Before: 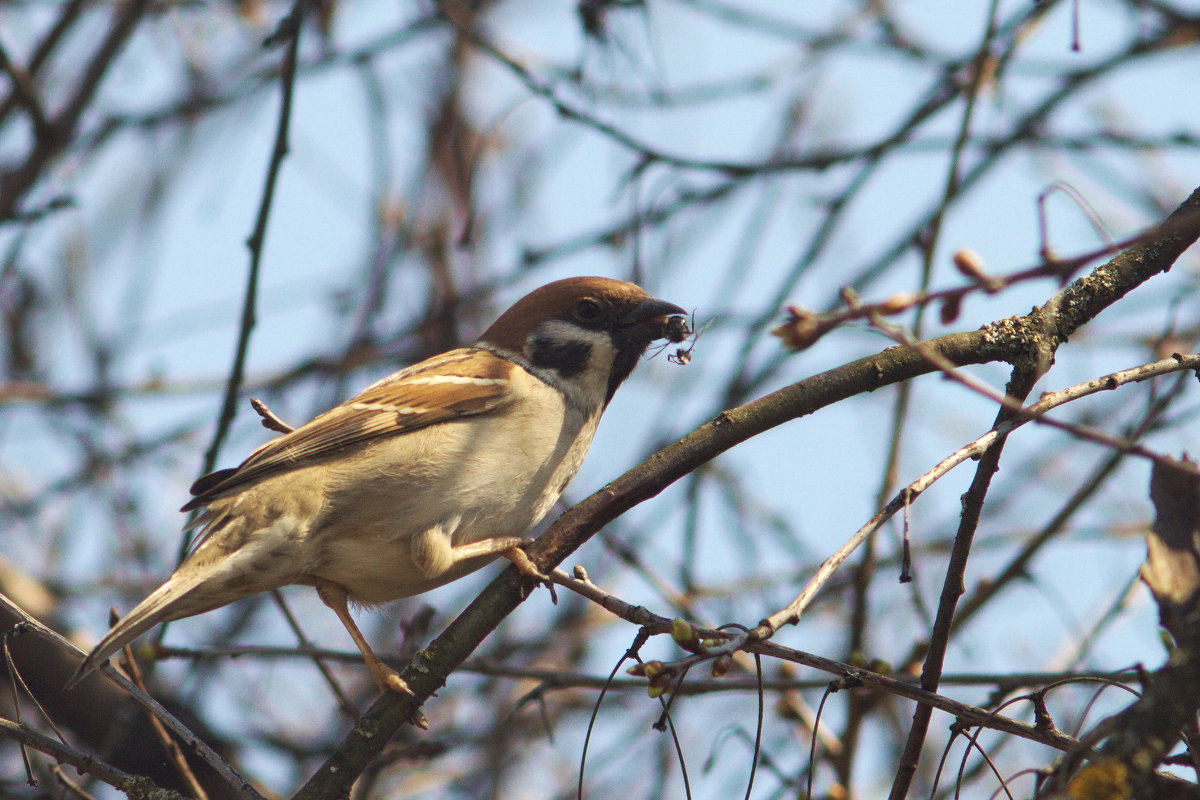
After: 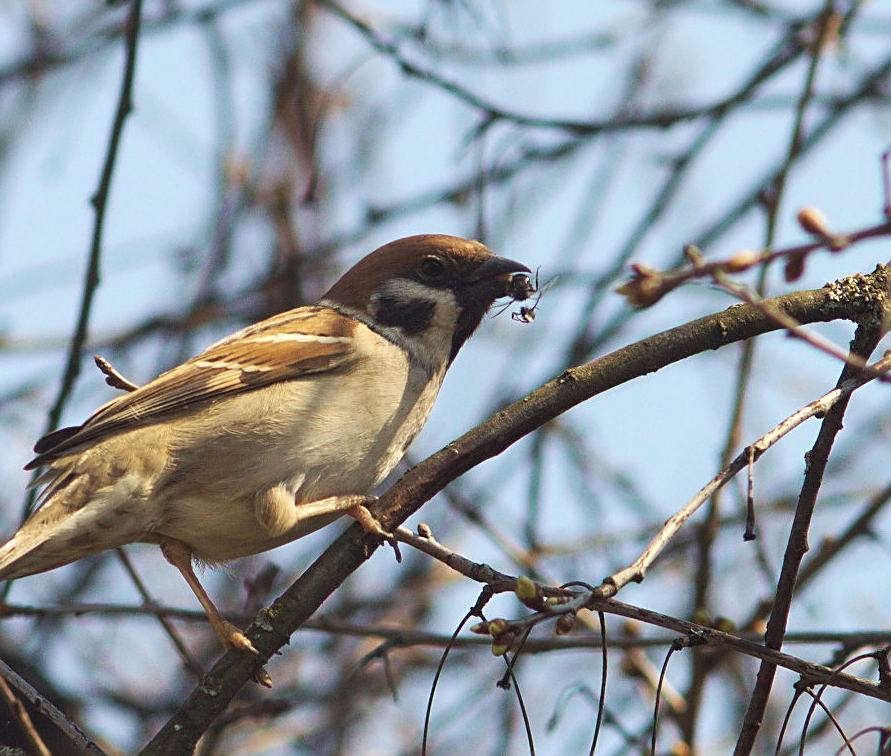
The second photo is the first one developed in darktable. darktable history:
sharpen: on, module defaults
crop and rotate: left 13.081%, top 5.384%, right 12.596%
